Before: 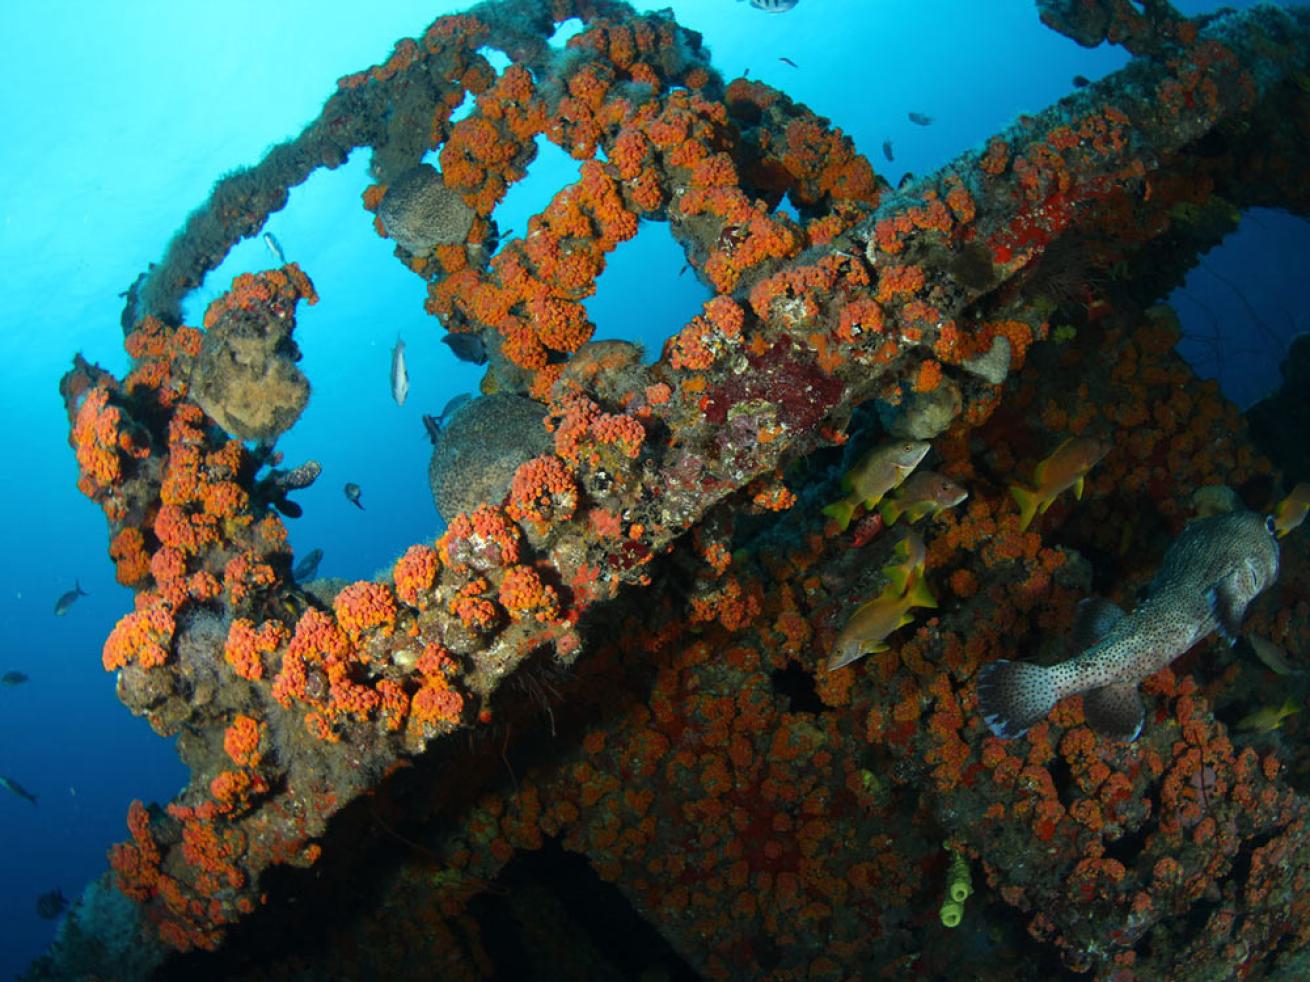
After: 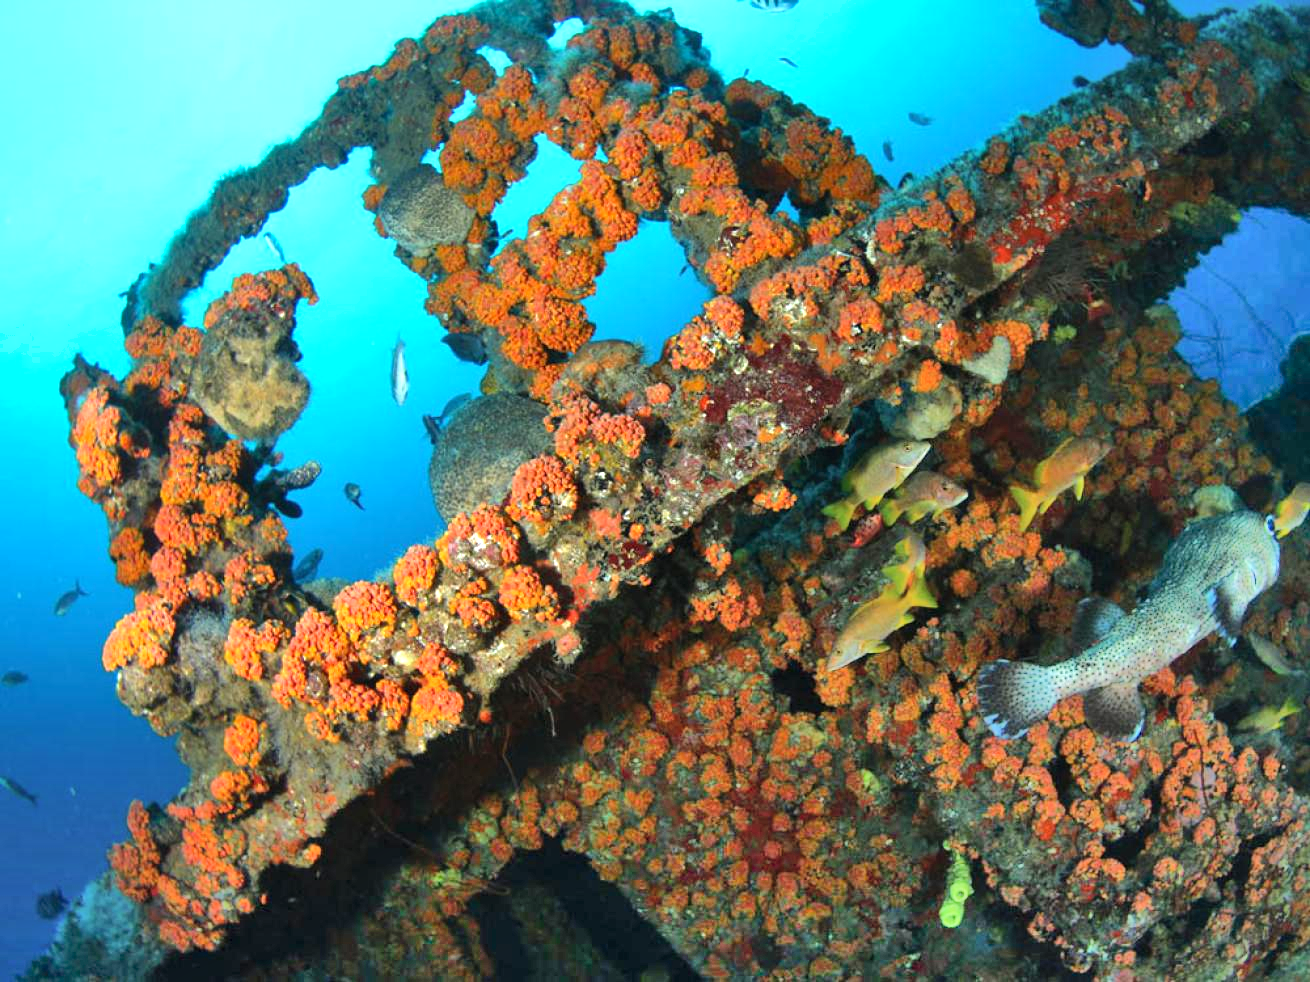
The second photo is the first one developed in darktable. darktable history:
exposure: exposure 0.799 EV, compensate exposure bias true, compensate highlight preservation false
shadows and highlights: shadows 76.51, highlights -25.54, soften with gaussian
